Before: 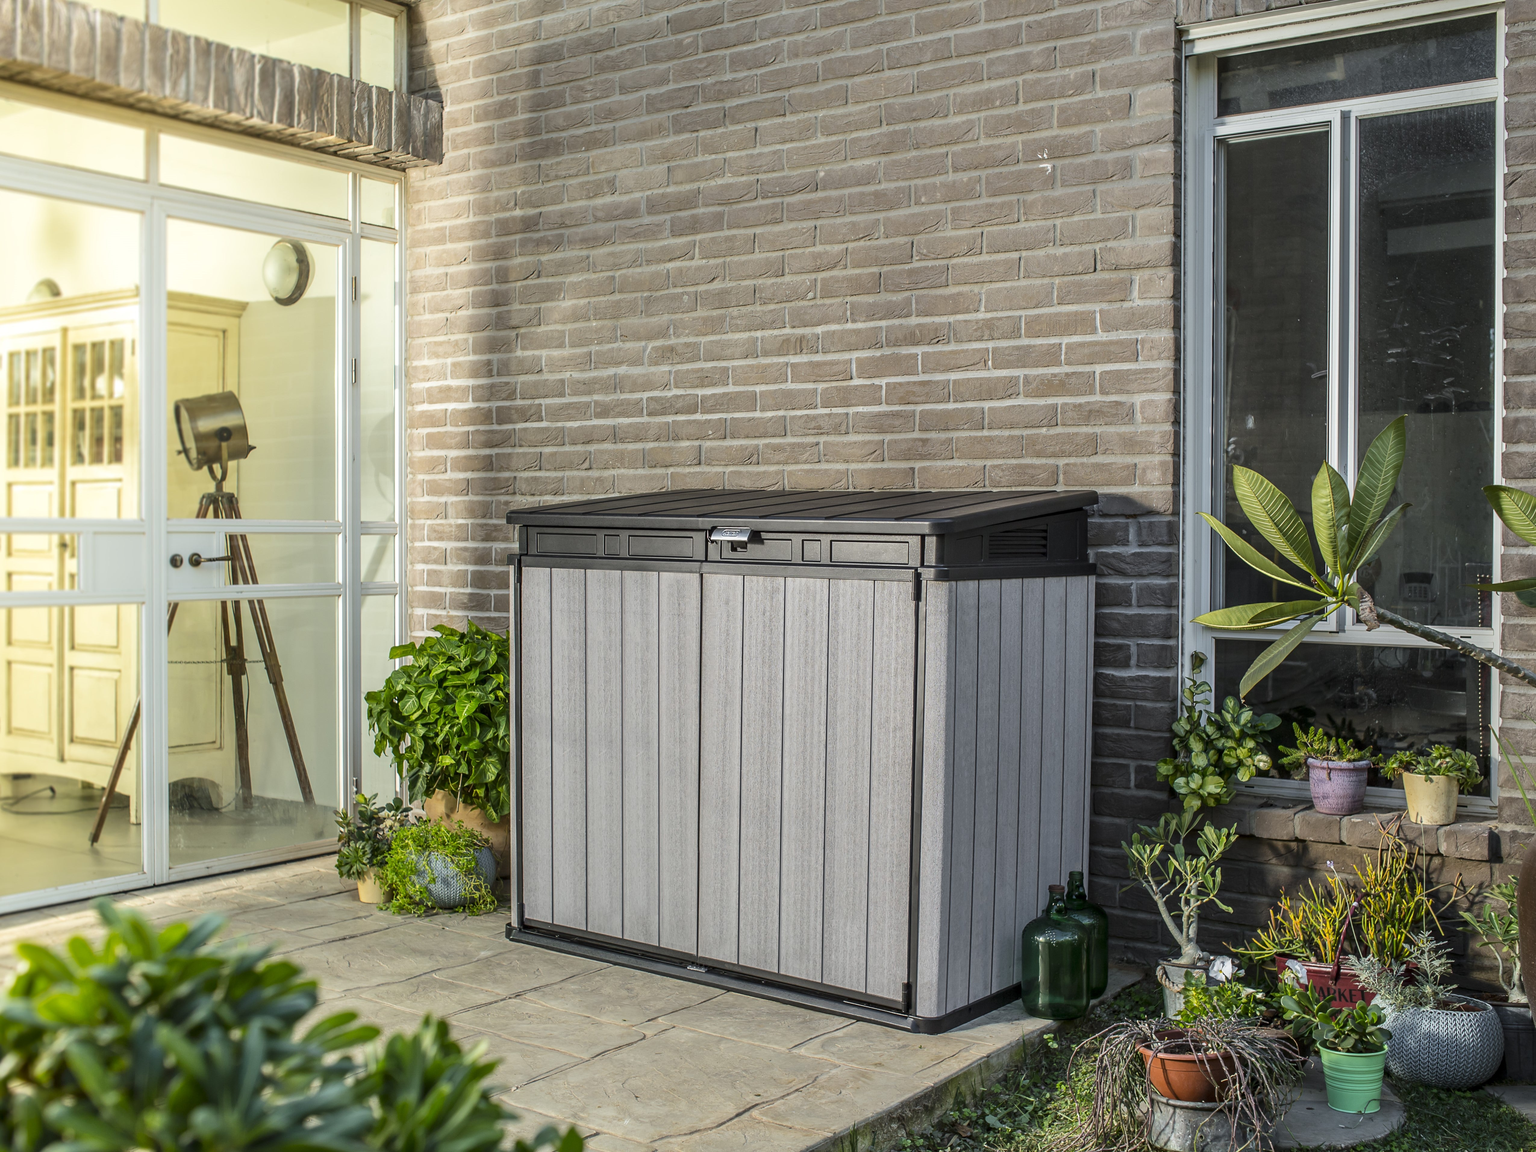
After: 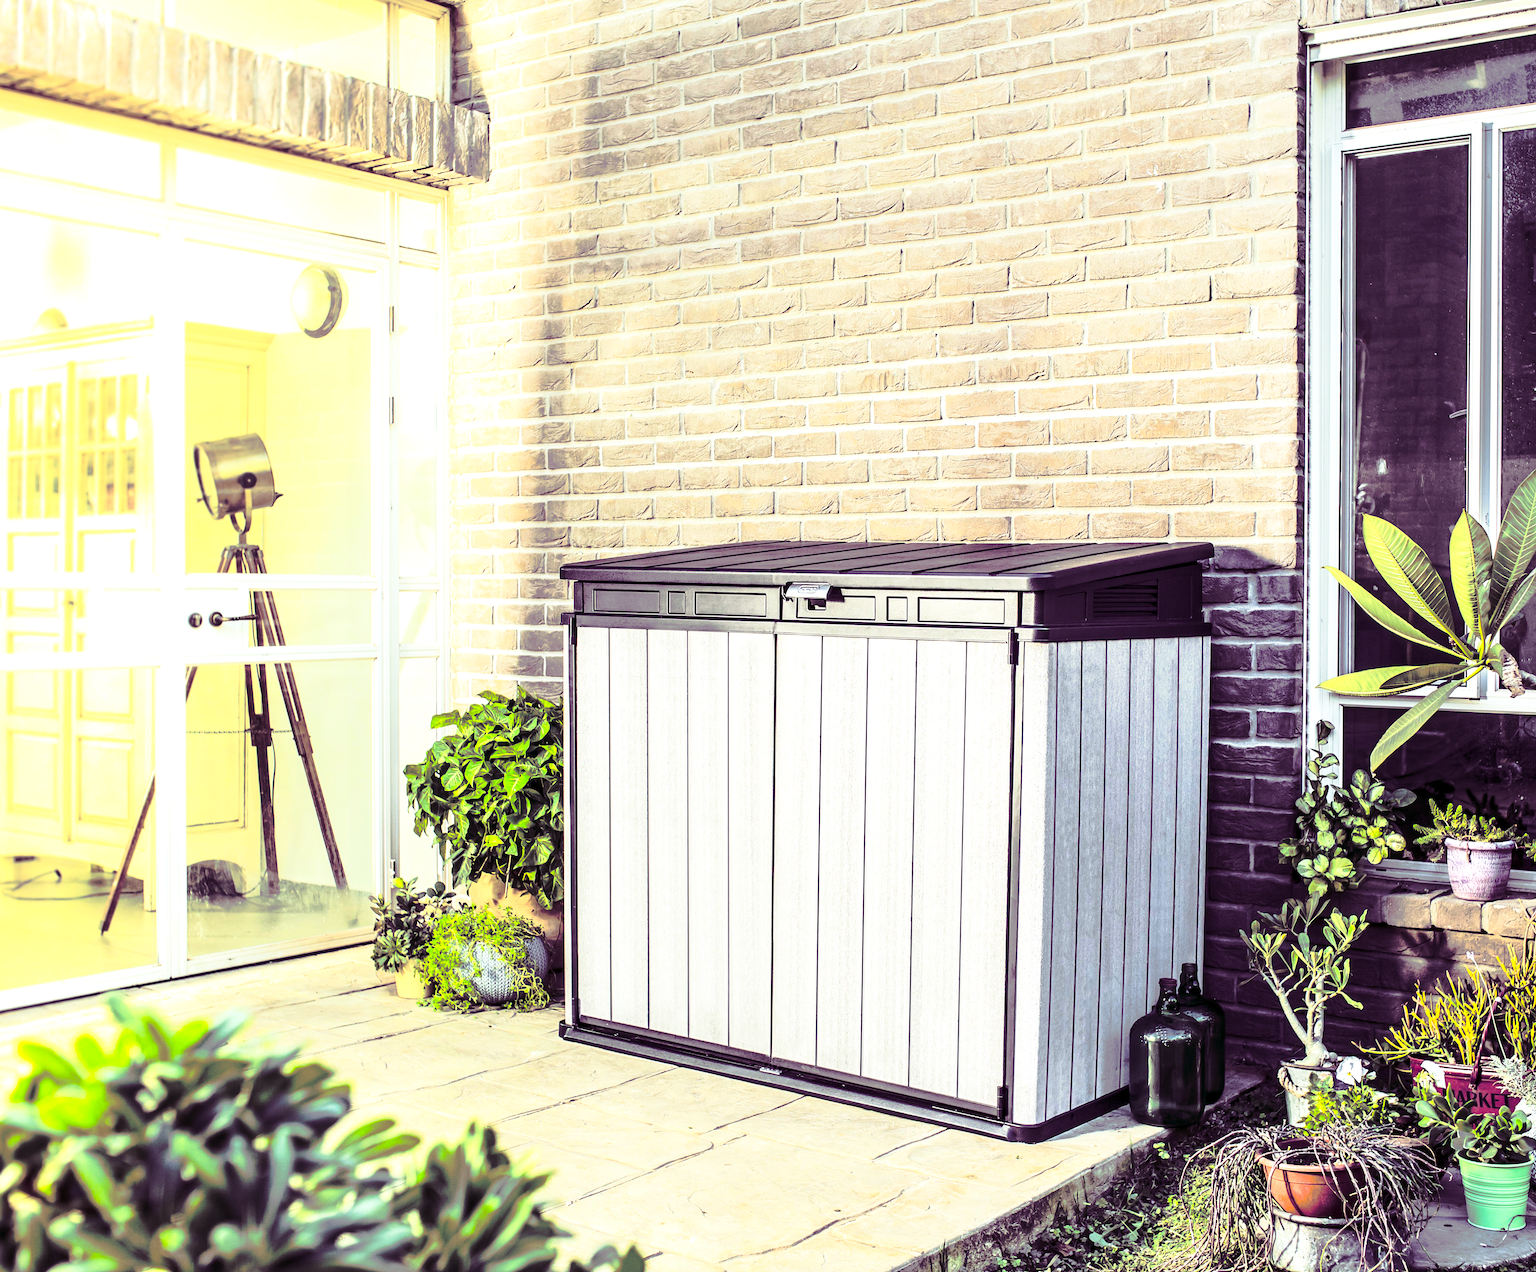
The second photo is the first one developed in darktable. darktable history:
crop: right 9.509%, bottom 0.031%
tone curve: curves: ch0 [(0, 0) (0.003, 0.005) (0.011, 0.012) (0.025, 0.026) (0.044, 0.046) (0.069, 0.071) (0.1, 0.098) (0.136, 0.135) (0.177, 0.178) (0.224, 0.217) (0.277, 0.274) (0.335, 0.335) (0.399, 0.442) (0.468, 0.543) (0.543, 0.6) (0.623, 0.628) (0.709, 0.679) (0.801, 0.782) (0.898, 0.904) (1, 1)], preserve colors none
exposure: black level correction 0.001, exposure 1.05 EV, compensate exposure bias true, compensate highlight preservation false
contrast brightness saturation: contrast 0.4, brightness 0.1, saturation 0.21
local contrast: highlights 100%, shadows 100%, detail 120%, midtone range 0.2
split-toning: shadows › hue 277.2°, shadows › saturation 0.74
color balance: output saturation 110%
